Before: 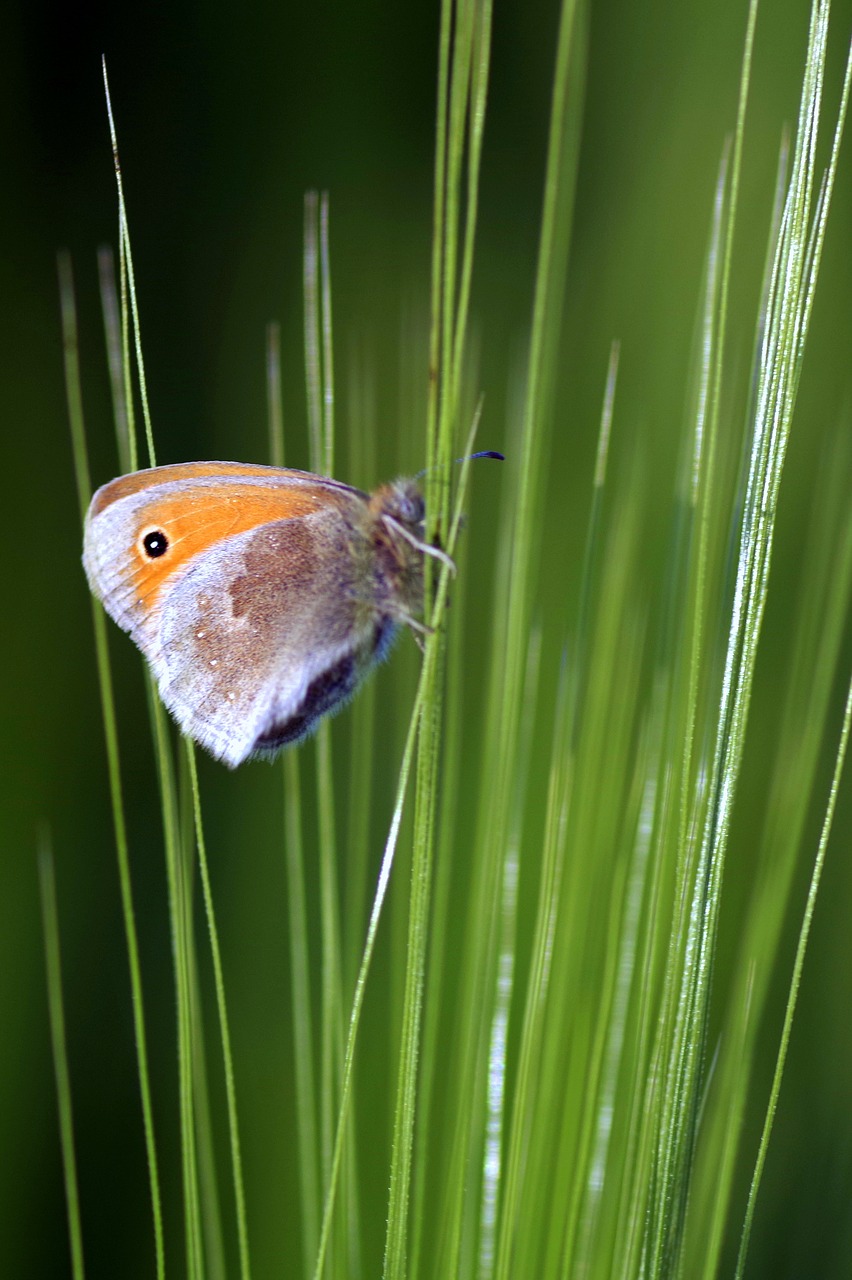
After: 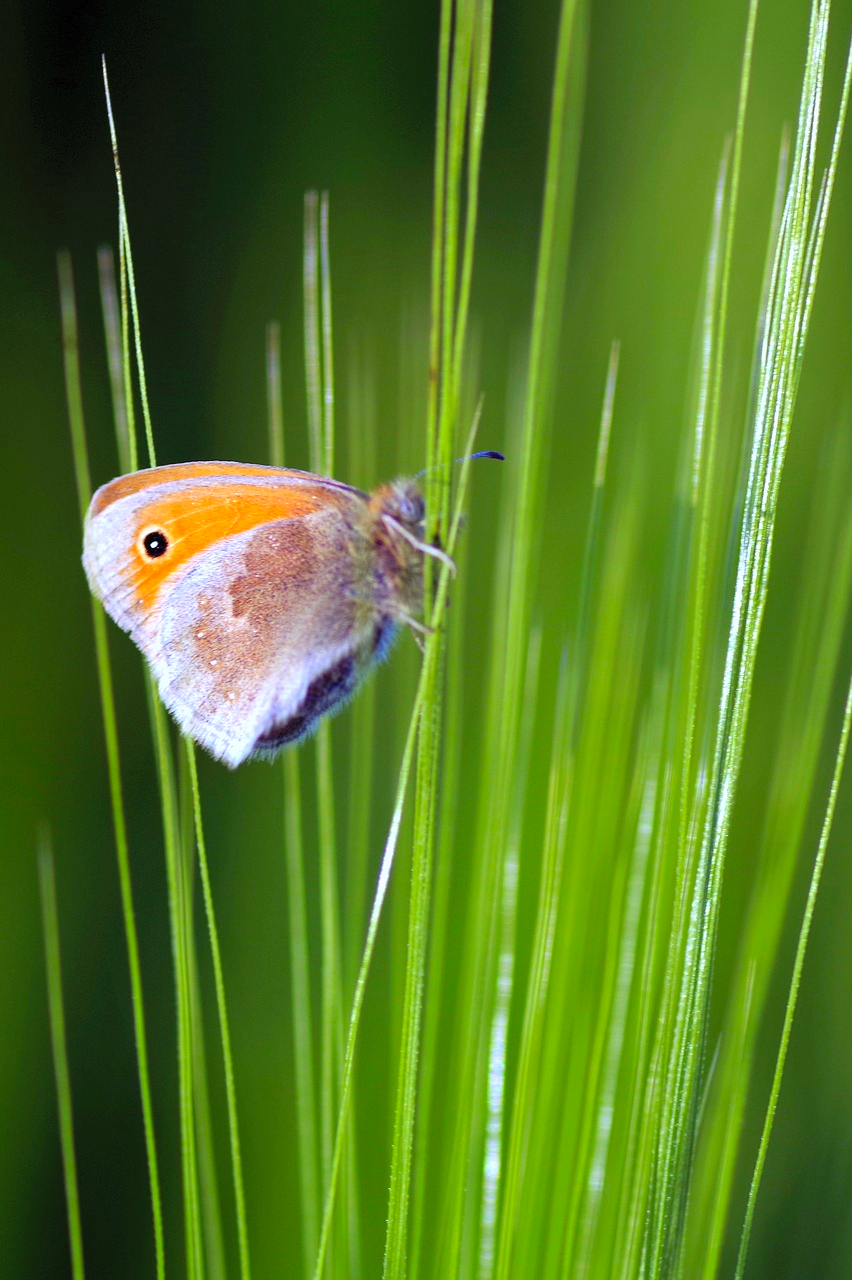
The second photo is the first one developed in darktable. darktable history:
contrast brightness saturation: contrast 0.069, brightness 0.172, saturation 0.405
